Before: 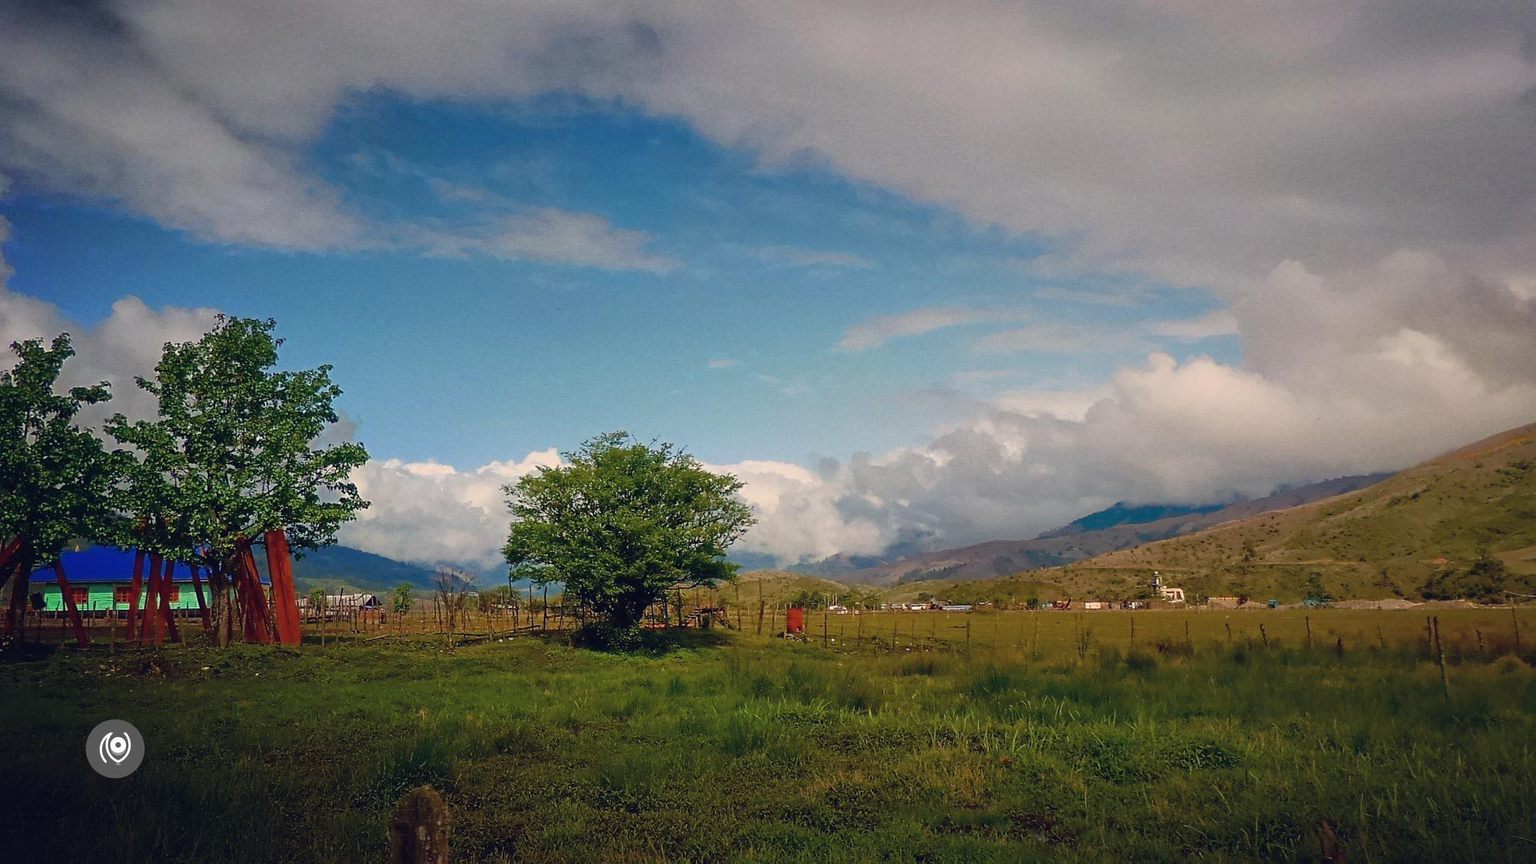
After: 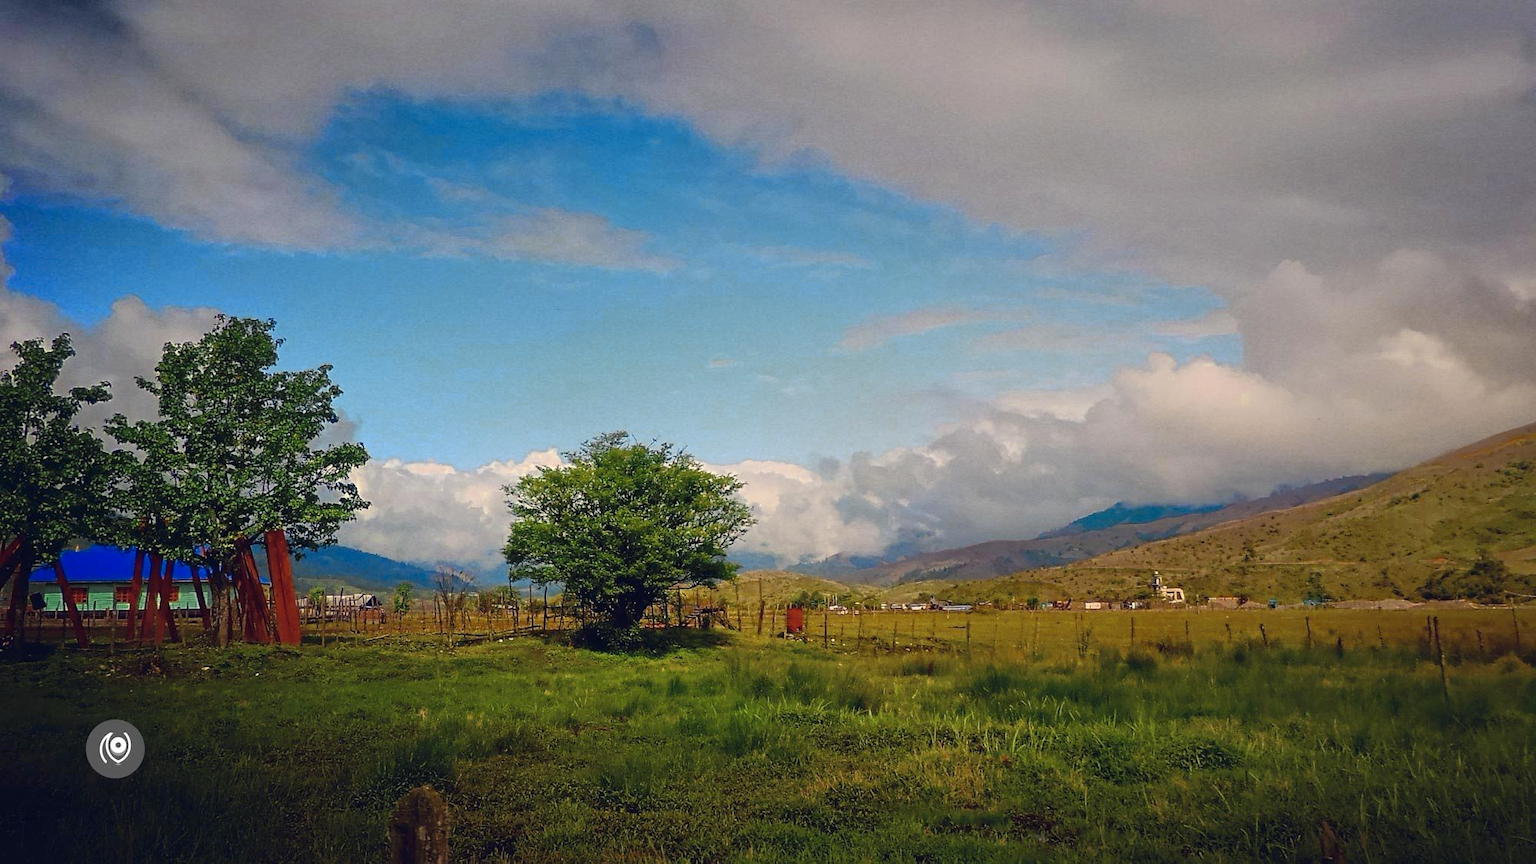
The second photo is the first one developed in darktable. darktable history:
color zones: curves: ch0 [(0, 0.485) (0.178, 0.476) (0.261, 0.623) (0.411, 0.403) (0.708, 0.603) (0.934, 0.412)]; ch1 [(0.003, 0.485) (0.149, 0.496) (0.229, 0.584) (0.326, 0.551) (0.484, 0.262) (0.757, 0.643)], mix 27.9%
